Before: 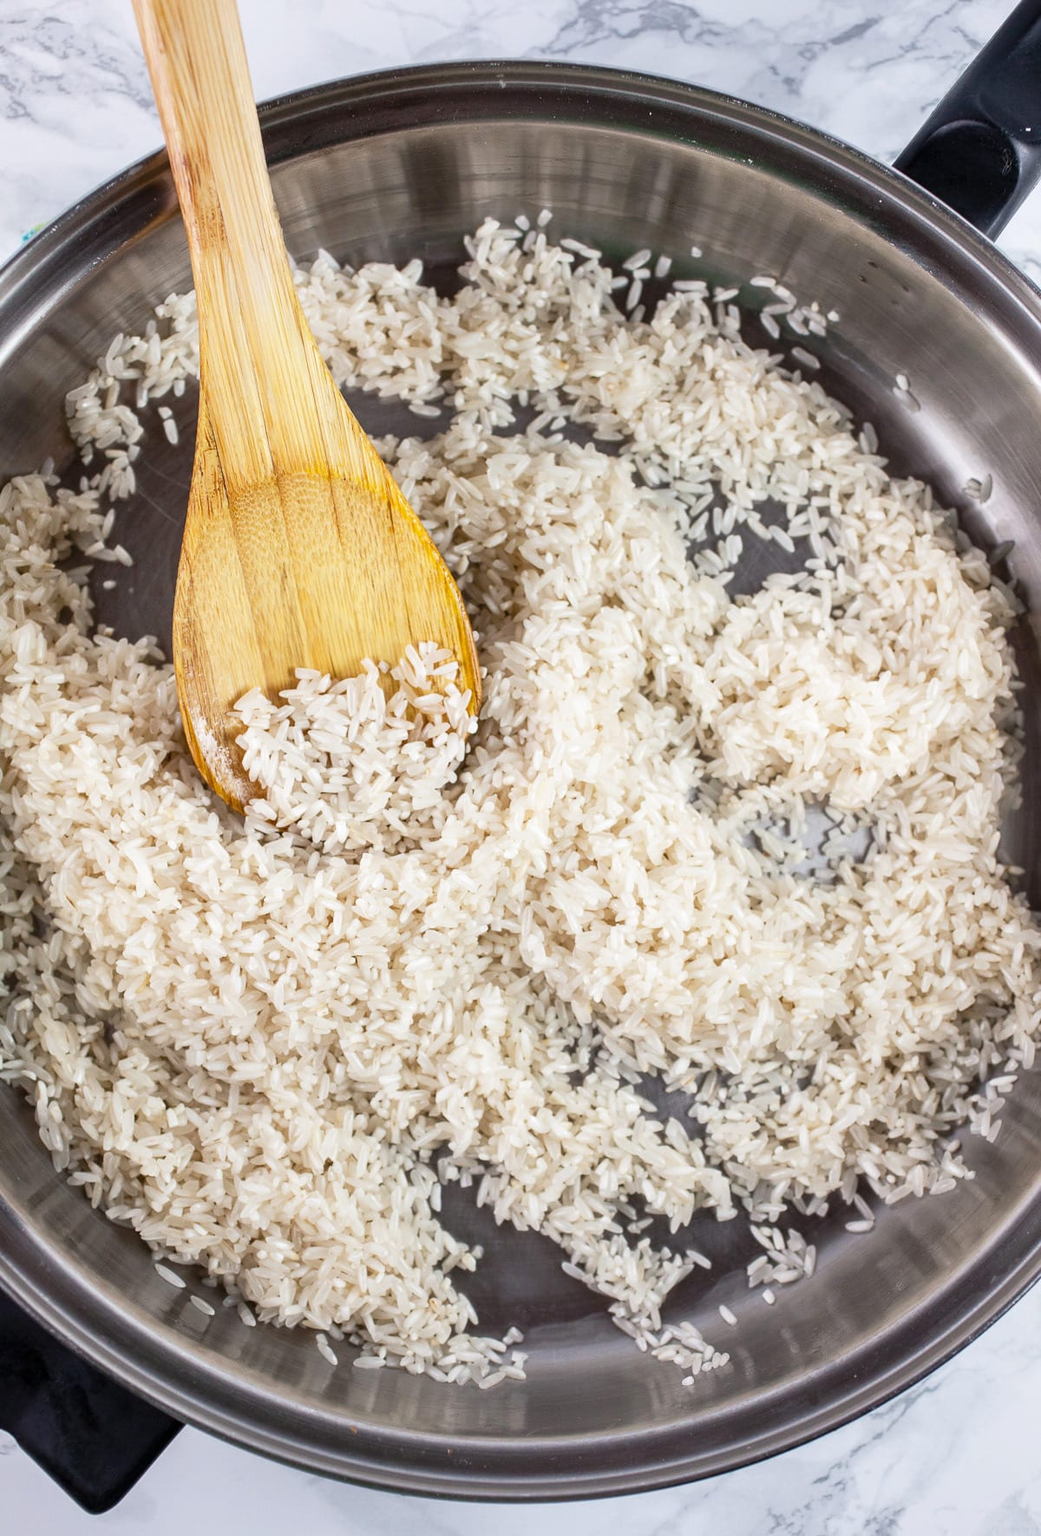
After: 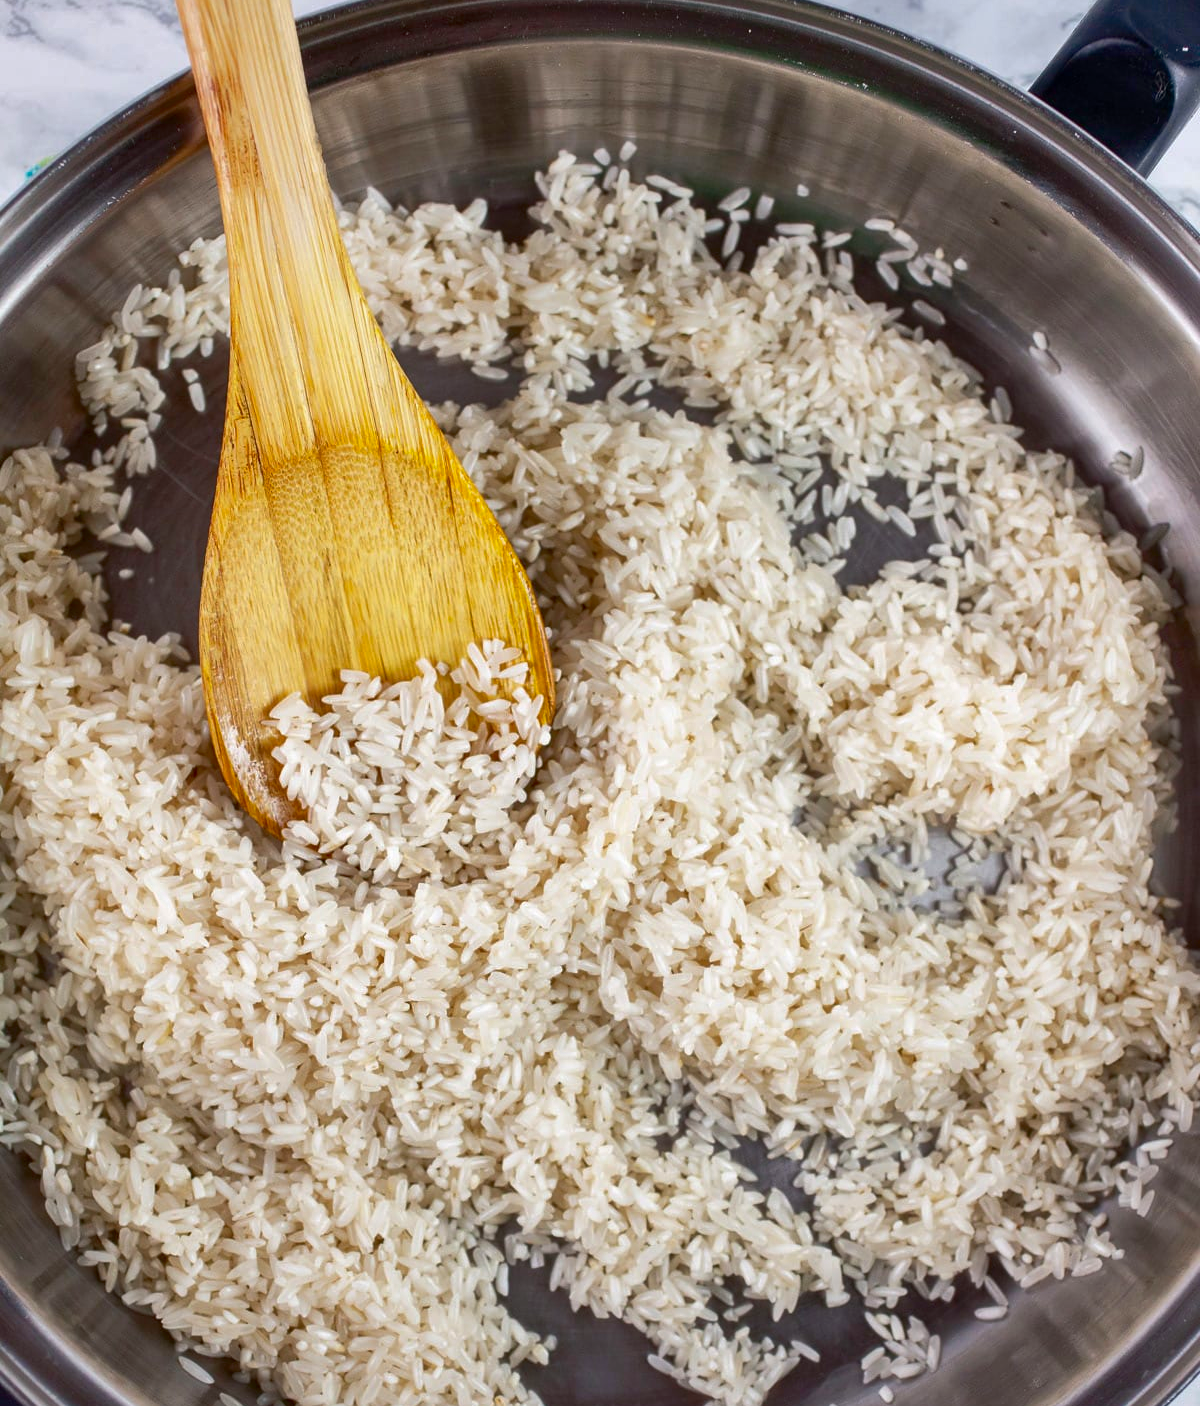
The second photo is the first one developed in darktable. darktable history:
shadows and highlights: on, module defaults
crop and rotate: top 5.663%, bottom 14.888%
contrast brightness saturation: contrast 0.123, brightness -0.122, saturation 0.198
